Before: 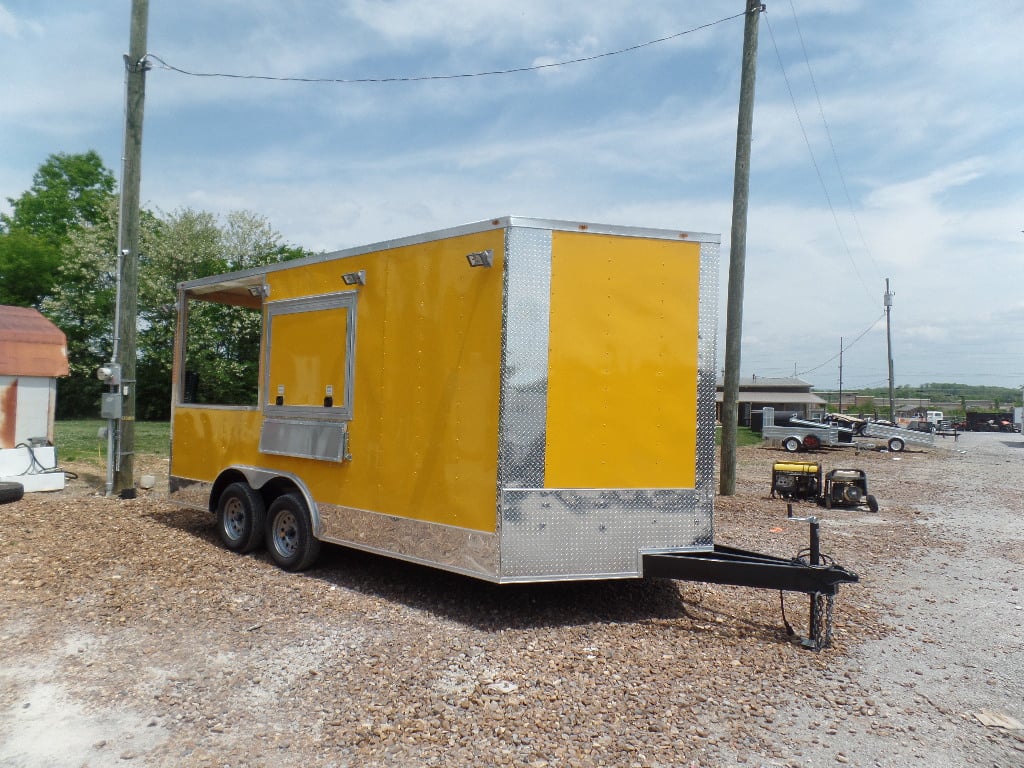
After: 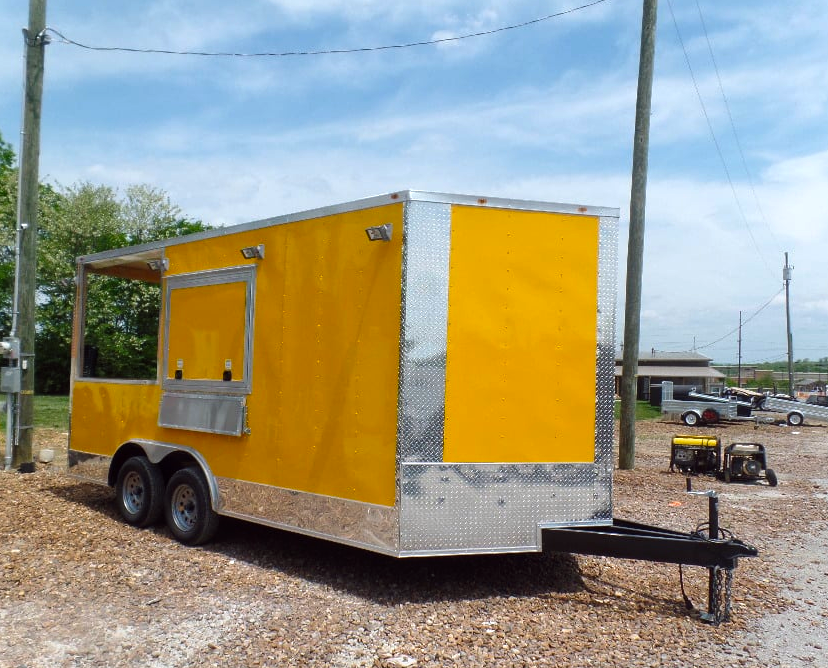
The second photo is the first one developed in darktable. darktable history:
crop: left 9.929%, top 3.475%, right 9.188%, bottom 9.529%
color balance: lift [1, 1.001, 0.999, 1.001], gamma [1, 1.004, 1.007, 0.993], gain [1, 0.991, 0.987, 1.013], contrast 10%, output saturation 120%
rgb levels: preserve colors max RGB
